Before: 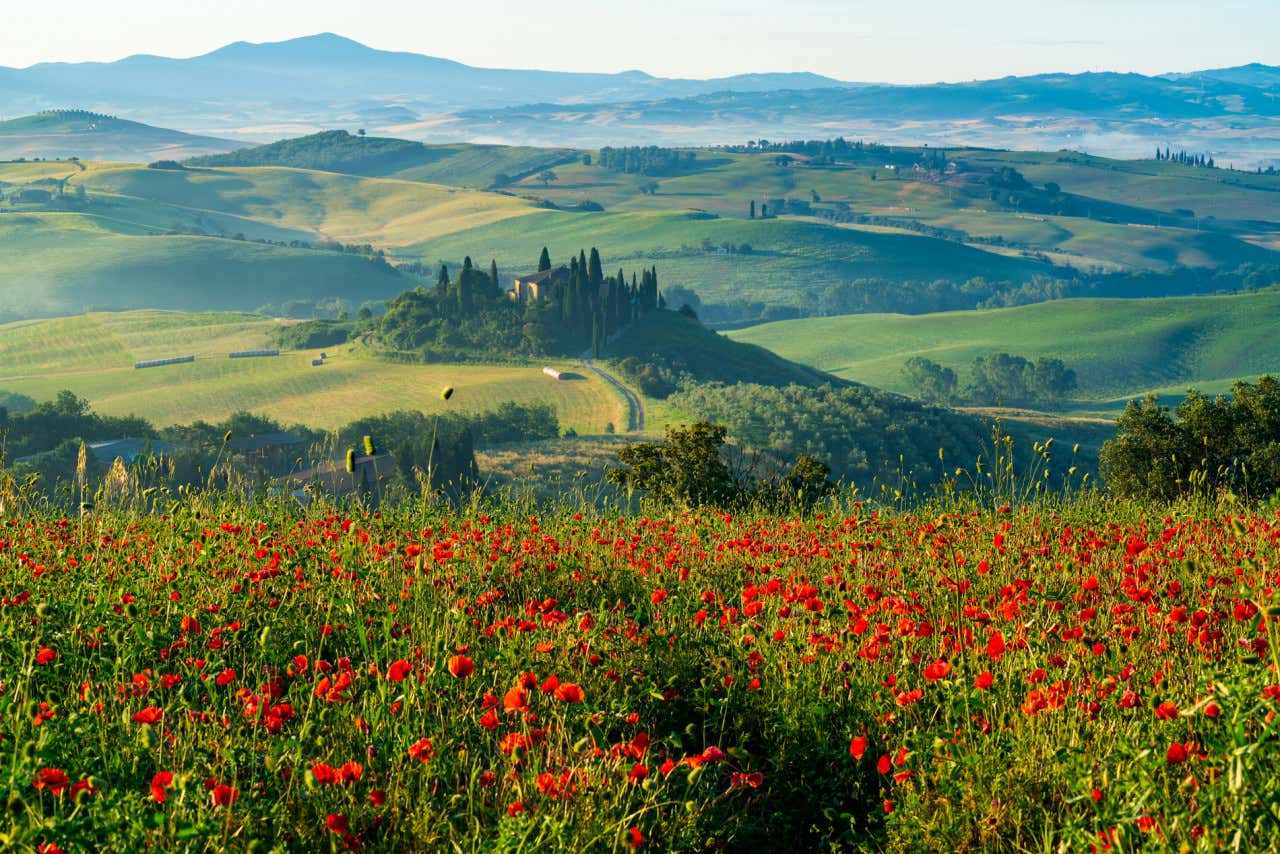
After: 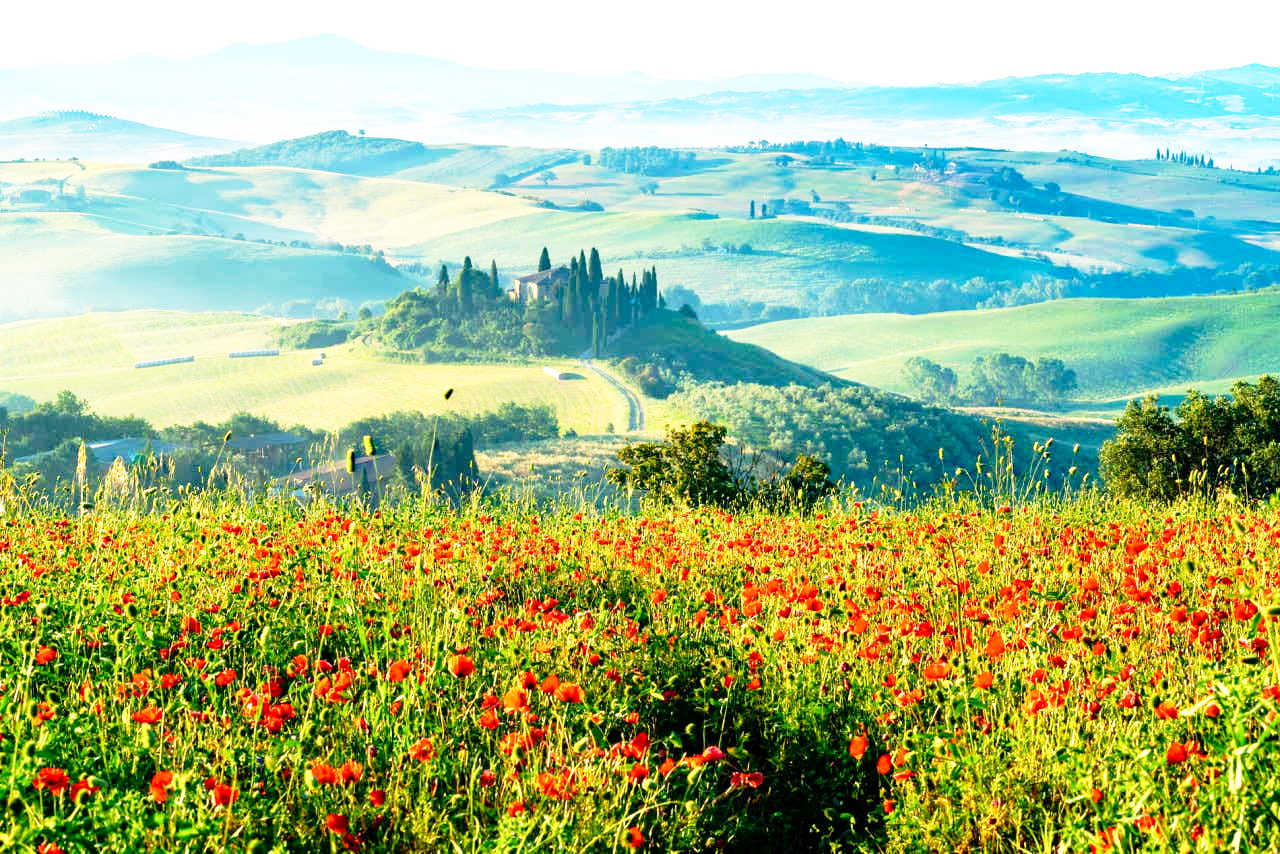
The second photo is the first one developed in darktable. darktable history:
exposure: black level correction 0.001, exposure 0.499 EV, compensate highlight preservation false
base curve: curves: ch0 [(0, 0) (0.012, 0.01) (0.073, 0.168) (0.31, 0.711) (0.645, 0.957) (1, 1)], preserve colors none
